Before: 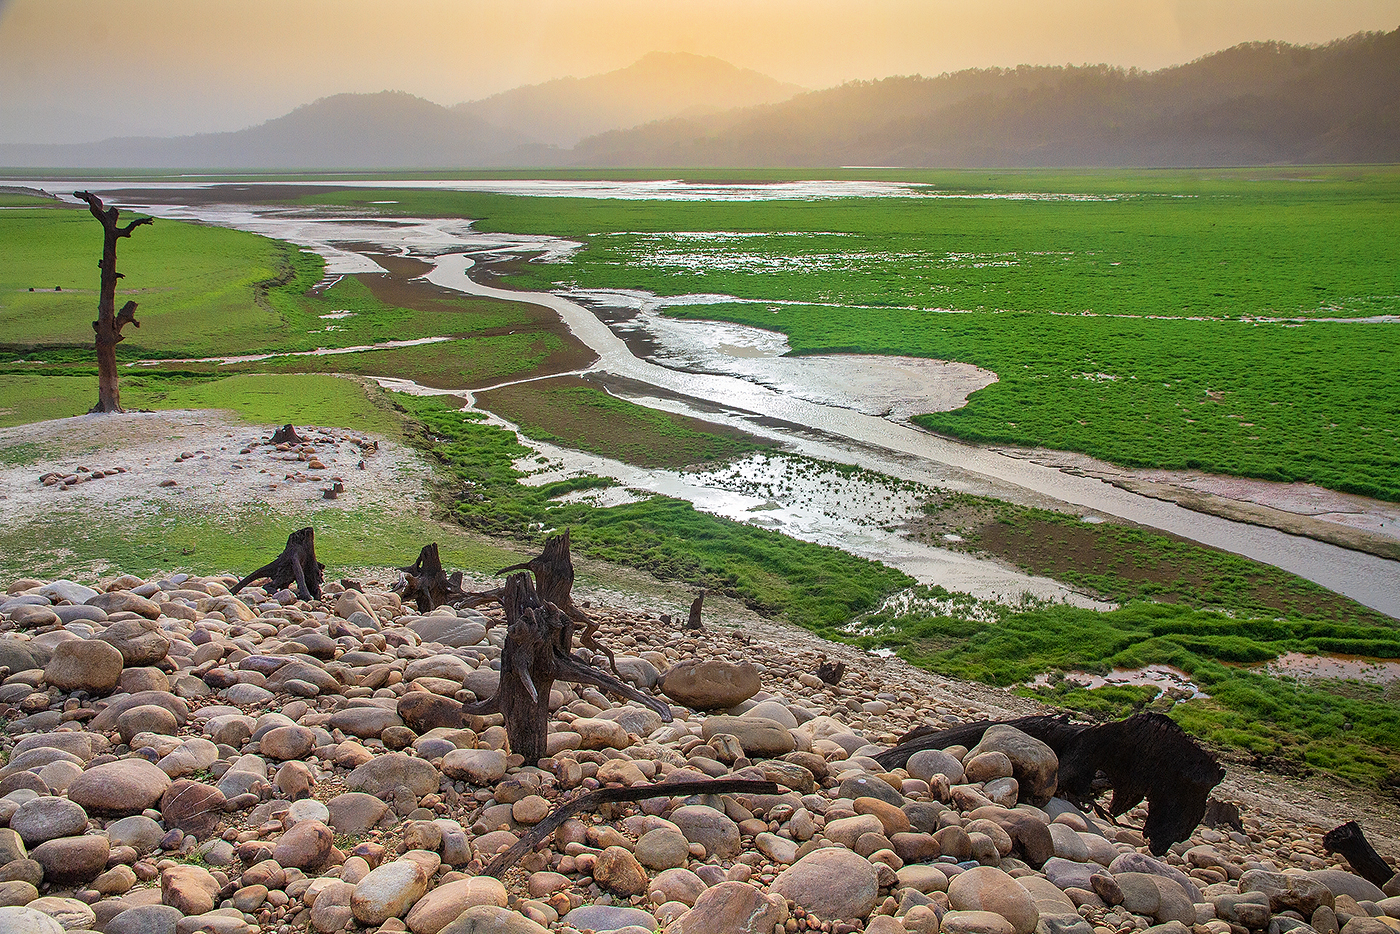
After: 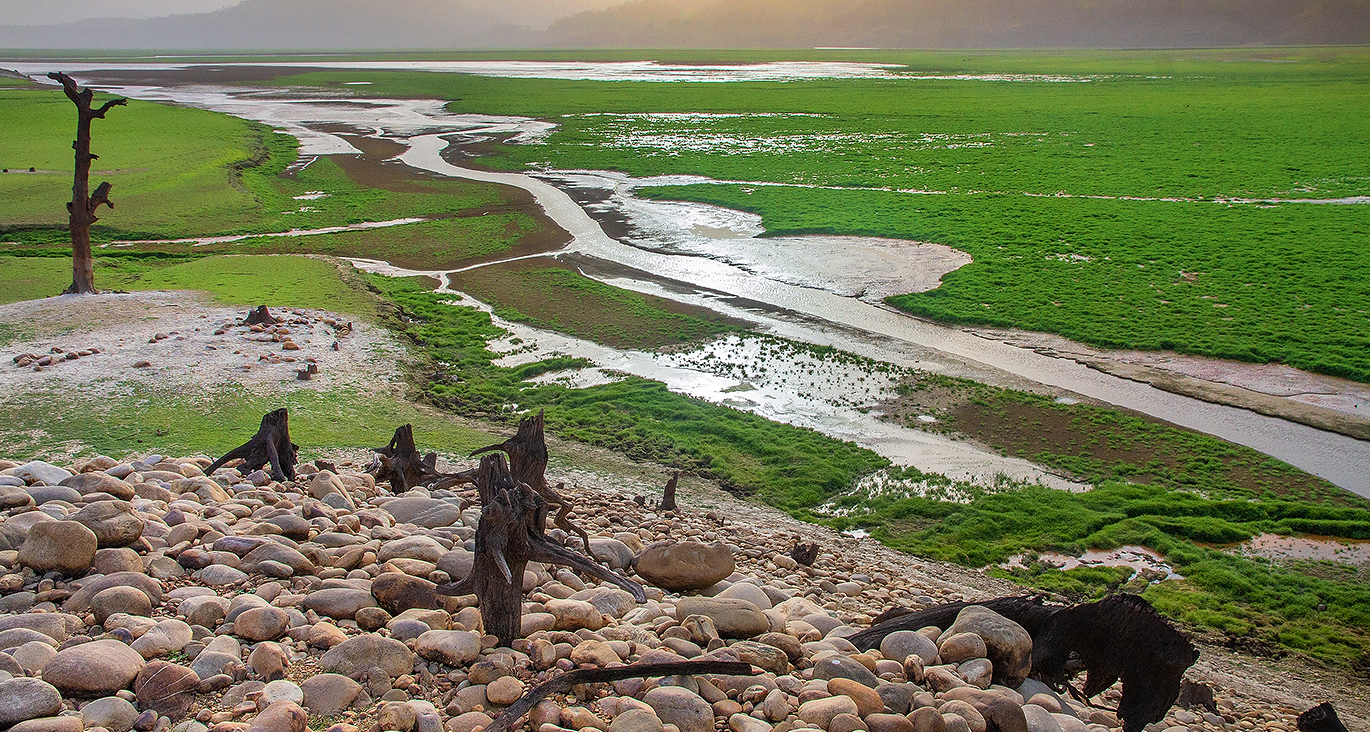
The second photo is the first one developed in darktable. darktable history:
shadows and highlights: shadows 37.41, highlights -27.08, soften with gaussian
crop and rotate: left 1.921%, top 12.771%, right 0.199%, bottom 8.844%
